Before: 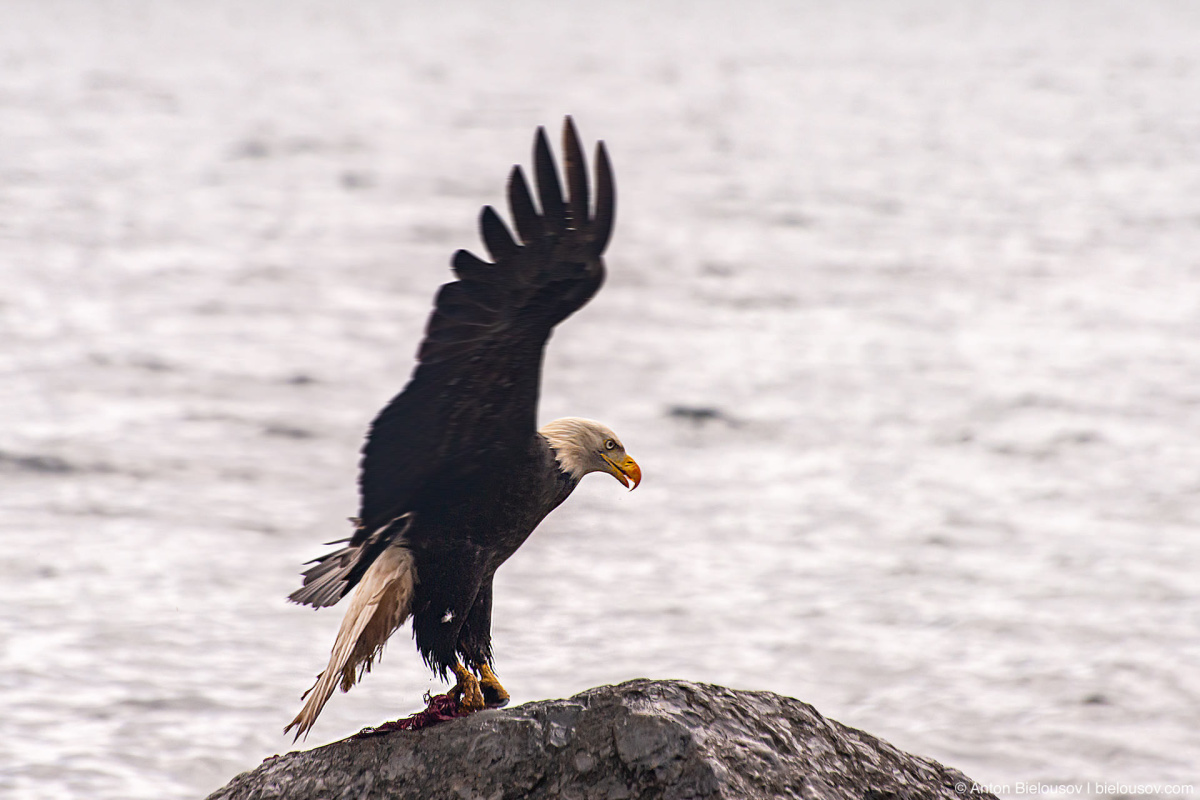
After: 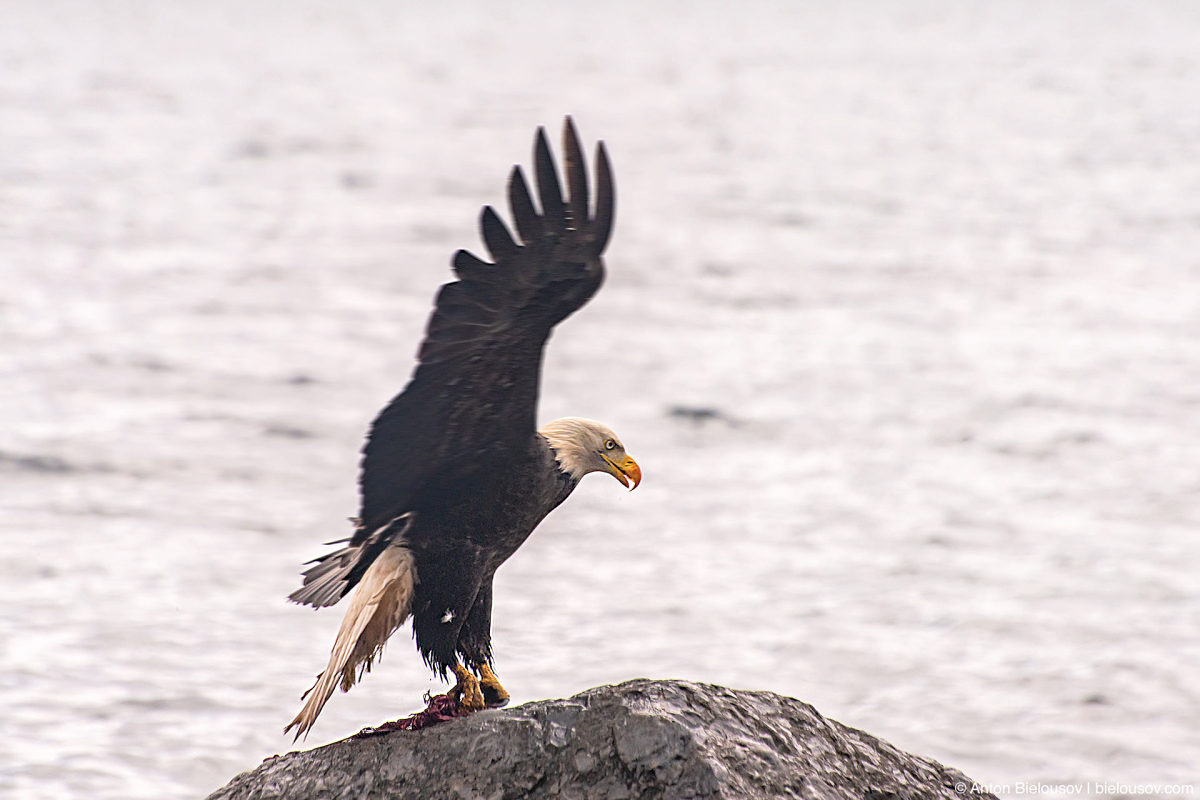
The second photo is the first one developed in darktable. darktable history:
sharpen: amount 0.215
contrast brightness saturation: brightness 0.154
